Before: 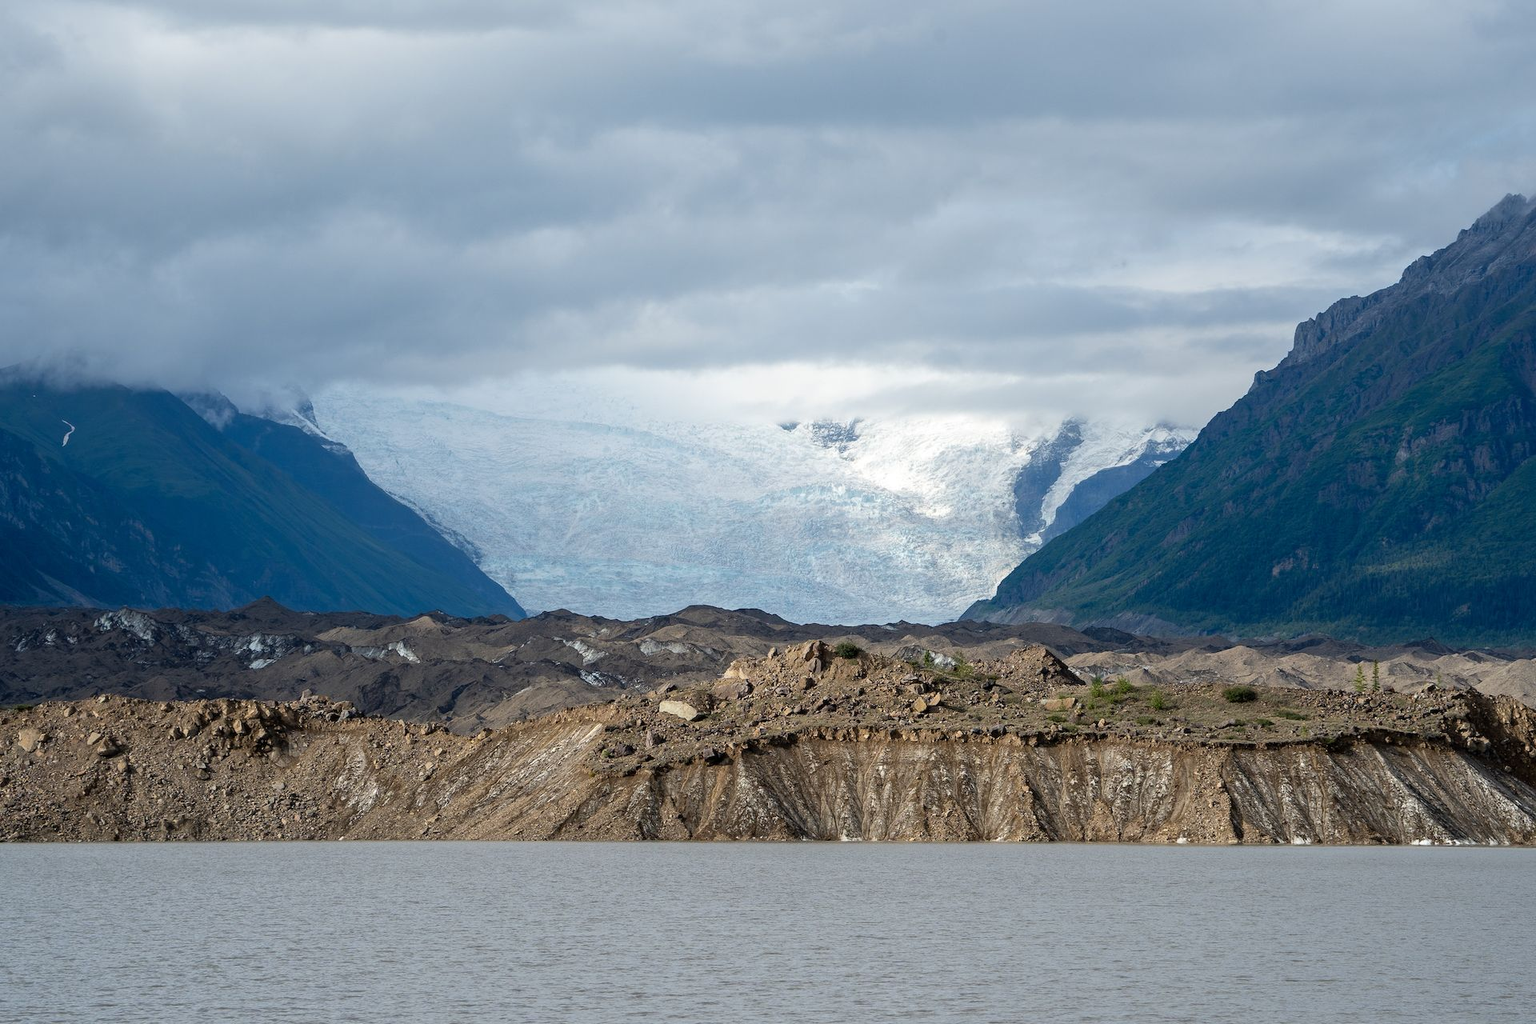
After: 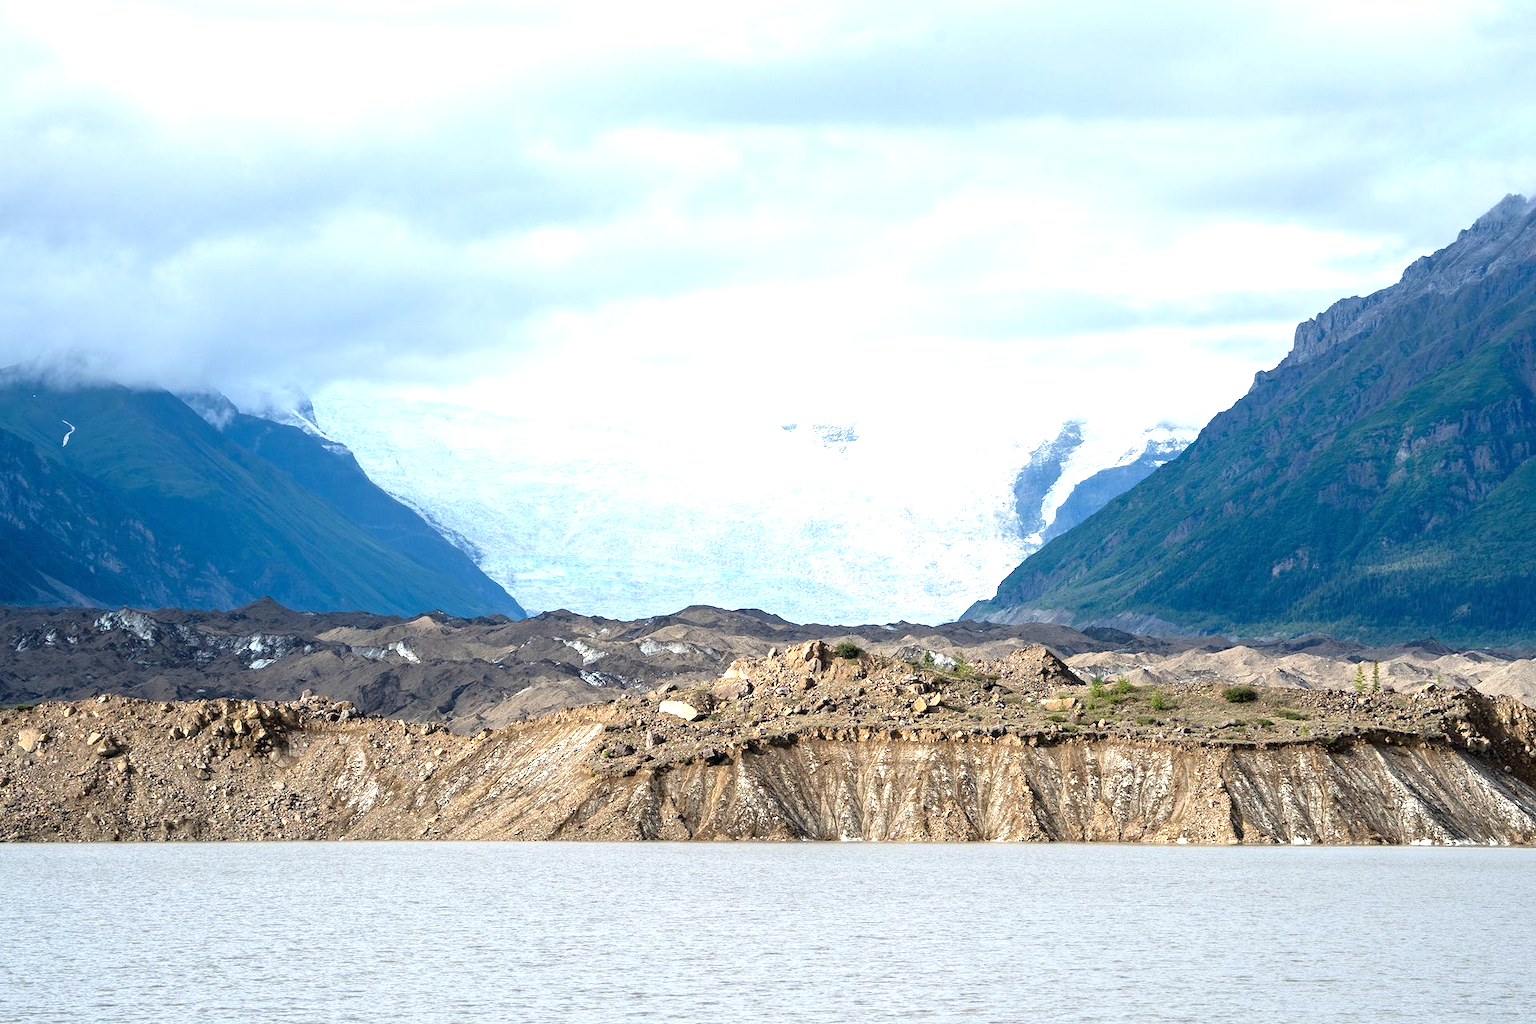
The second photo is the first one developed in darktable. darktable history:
exposure: exposure 1.26 EV, compensate exposure bias true, compensate highlight preservation false
